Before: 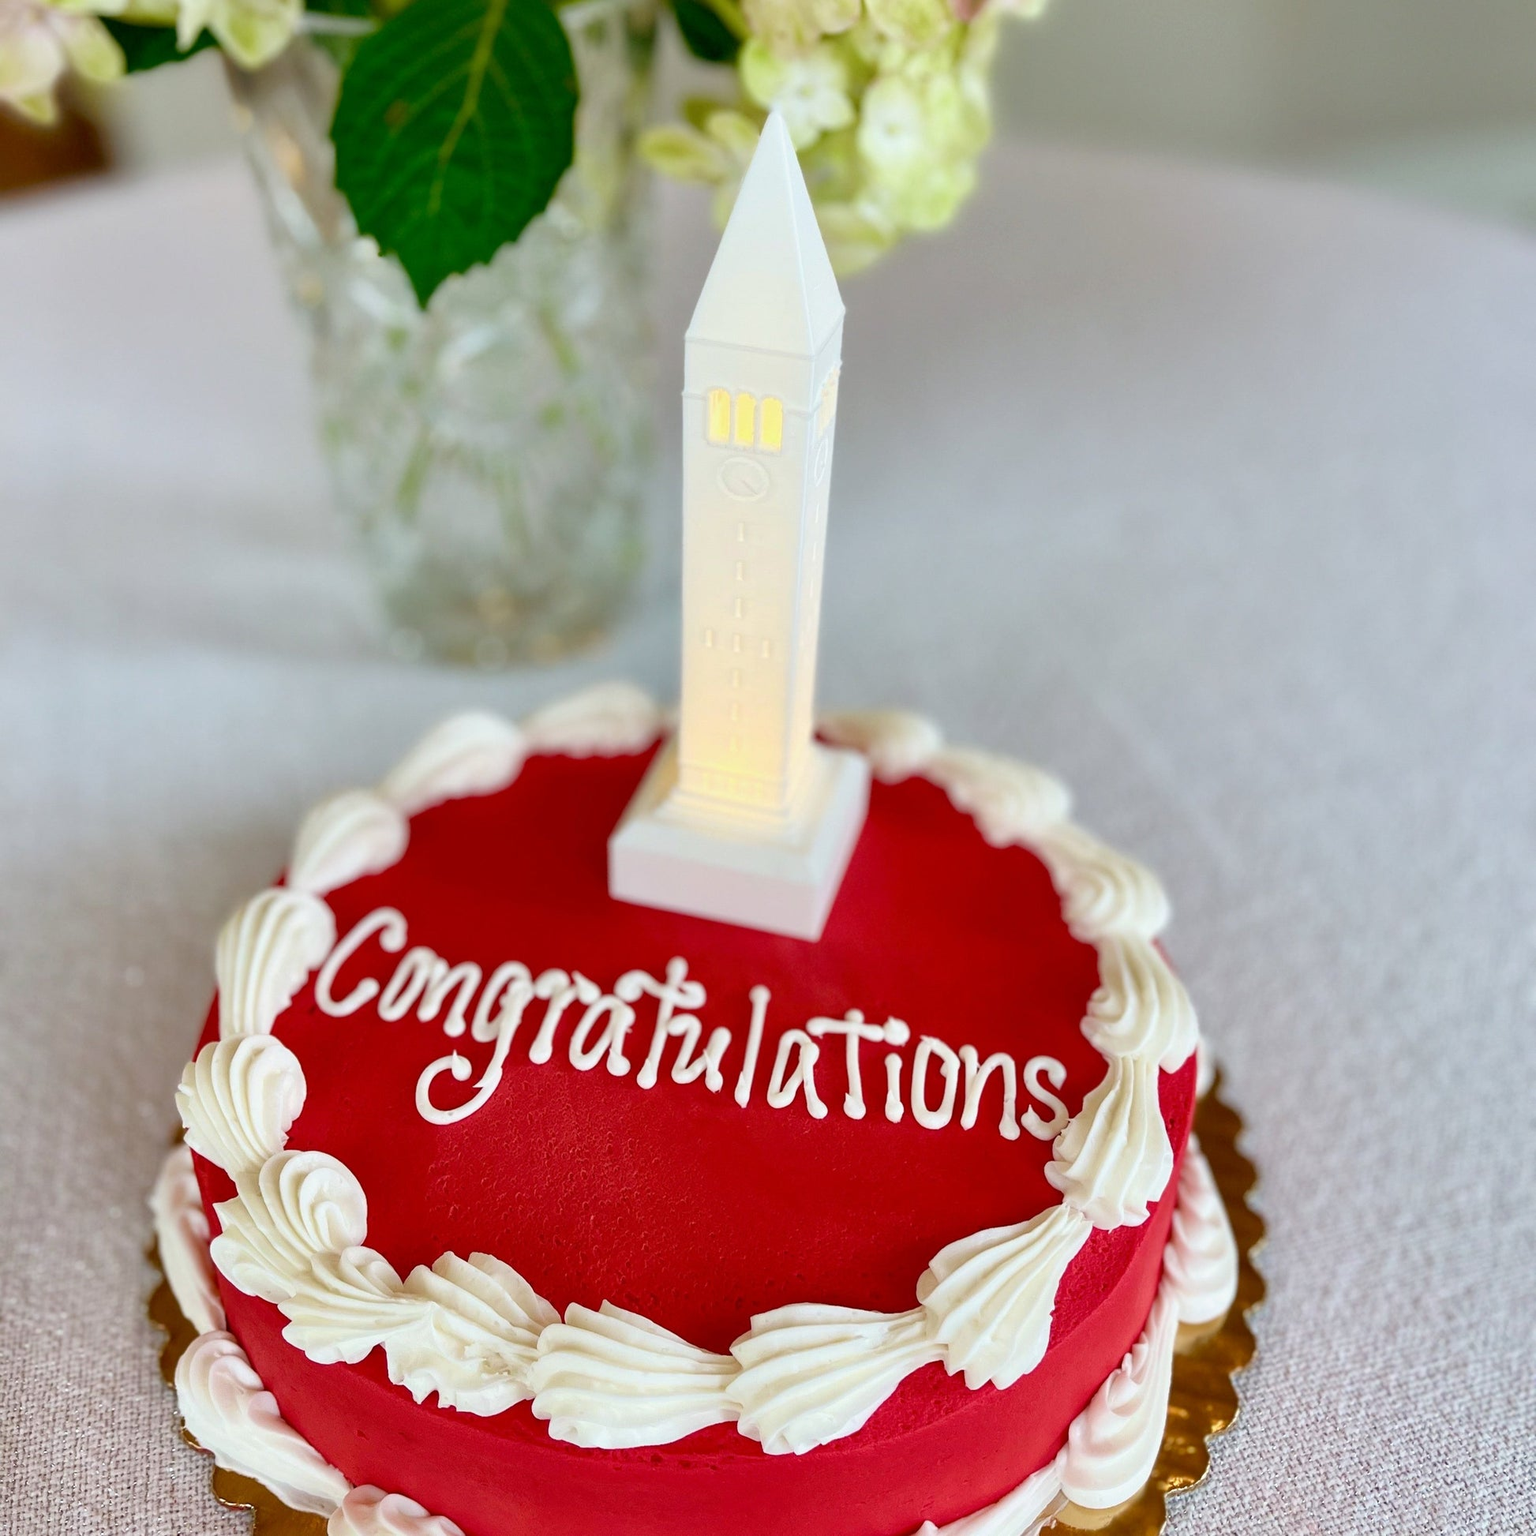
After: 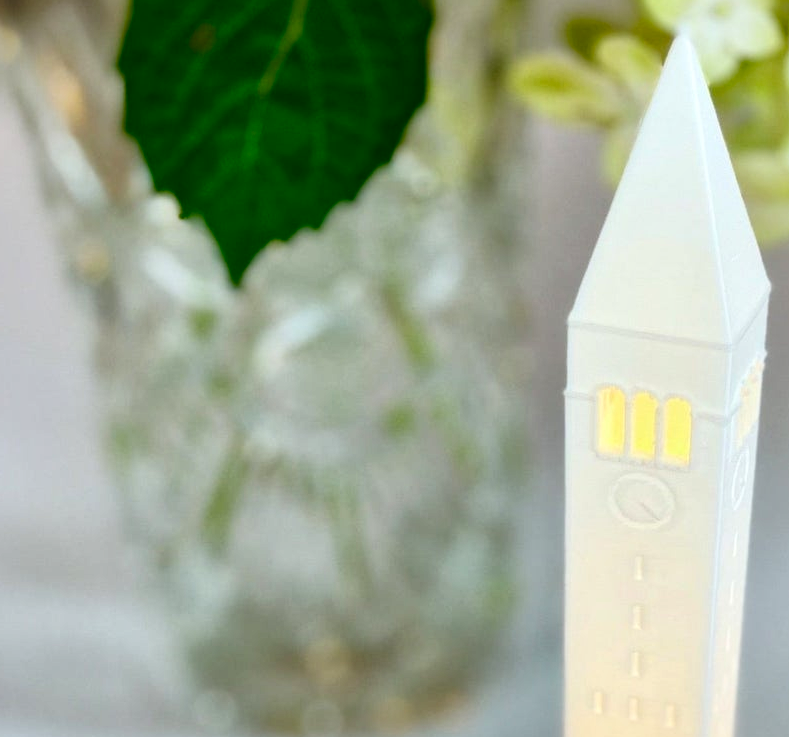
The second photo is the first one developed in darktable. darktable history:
contrast brightness saturation: contrast 0.13, brightness -0.05, saturation 0.16
crop: left 15.452%, top 5.459%, right 43.956%, bottom 56.62%
local contrast: mode bilateral grid, contrast 20, coarseness 50, detail 144%, midtone range 0.2
vibrance: vibrance 15%
